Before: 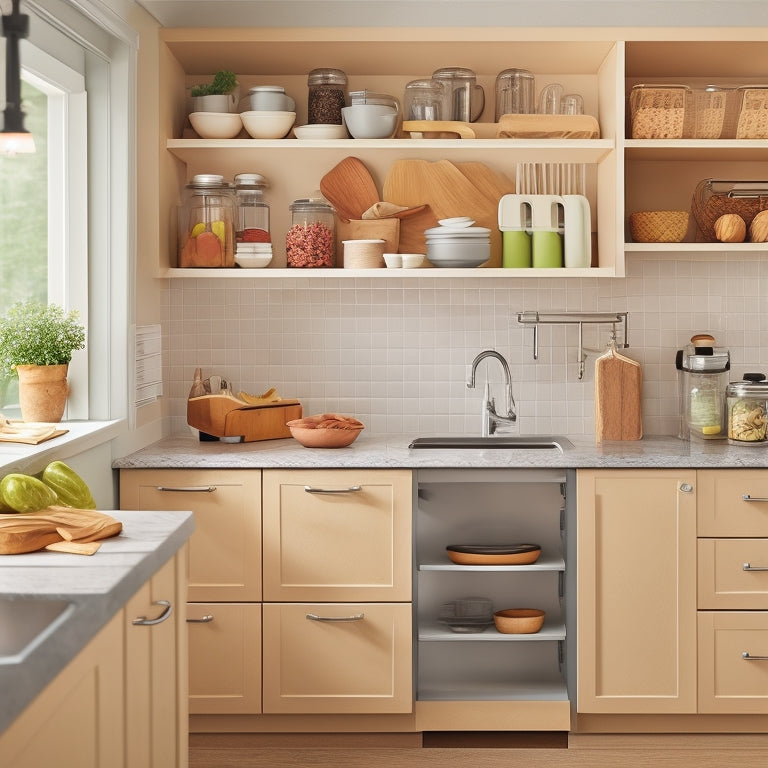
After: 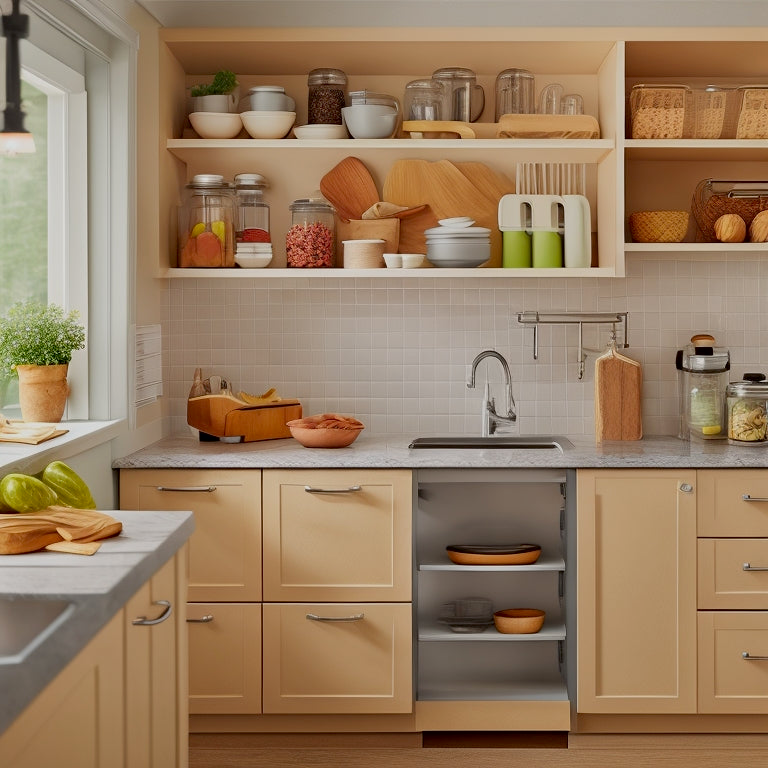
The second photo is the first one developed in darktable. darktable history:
exposure: black level correction 0.011, exposure -0.482 EV, compensate highlight preservation false
contrast brightness saturation: contrast 0.042, saturation 0.165
